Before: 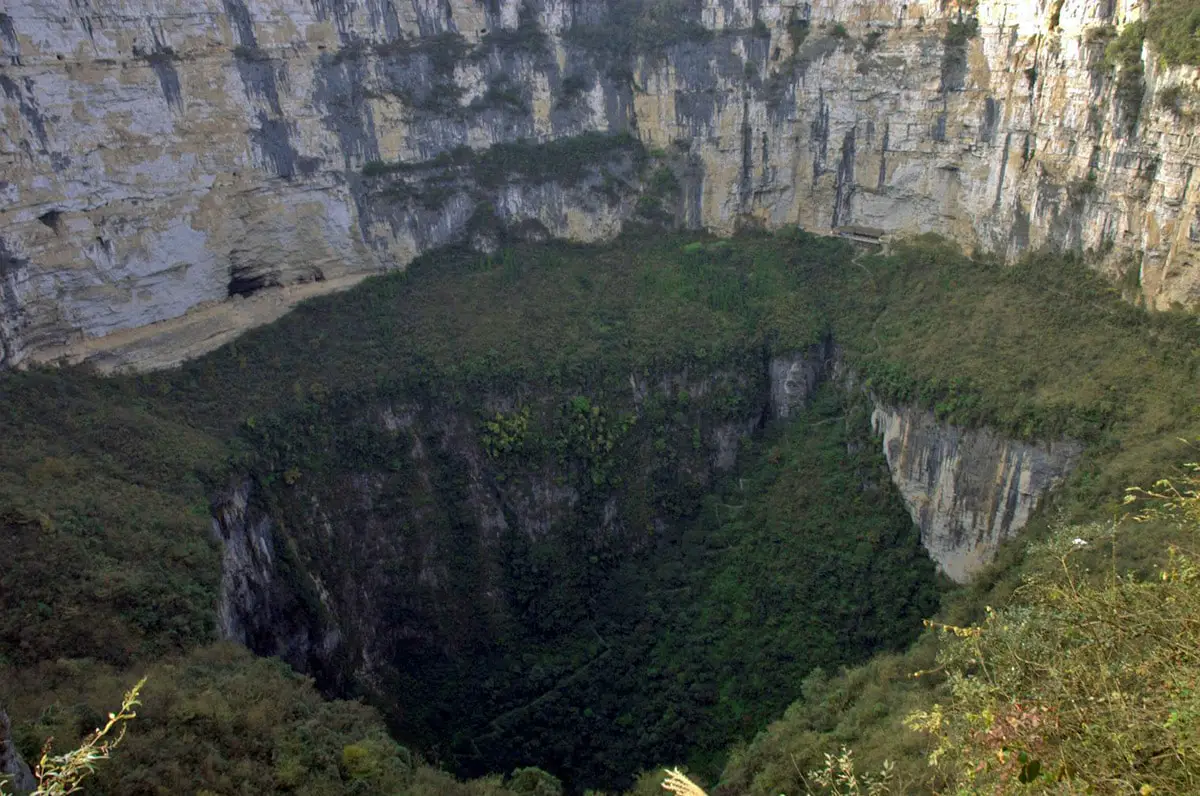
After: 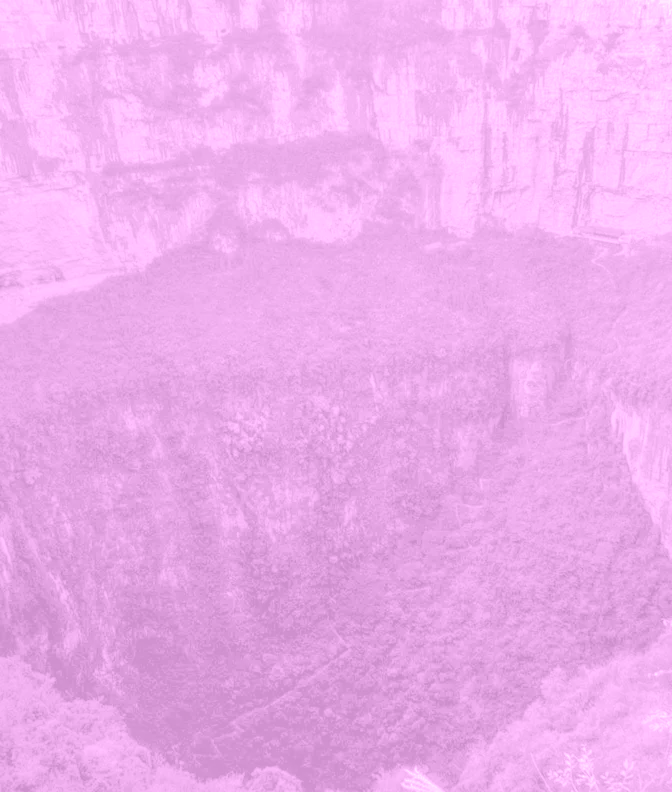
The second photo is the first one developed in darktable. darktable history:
shadows and highlights: on, module defaults
local contrast: highlights 66%, shadows 33%, detail 166%, midtone range 0.2
crop: left 21.674%, right 22.086%
colorize: hue 331.2°, saturation 75%, source mix 30.28%, lightness 70.52%, version 1
color zones: curves: ch0 [(0.257, 0.558) (0.75, 0.565)]; ch1 [(0.004, 0.857) (0.14, 0.416) (0.257, 0.695) (0.442, 0.032) (0.736, 0.266) (0.891, 0.741)]; ch2 [(0, 0.623) (0.112, 0.436) (0.271, 0.474) (0.516, 0.64) (0.743, 0.286)]
